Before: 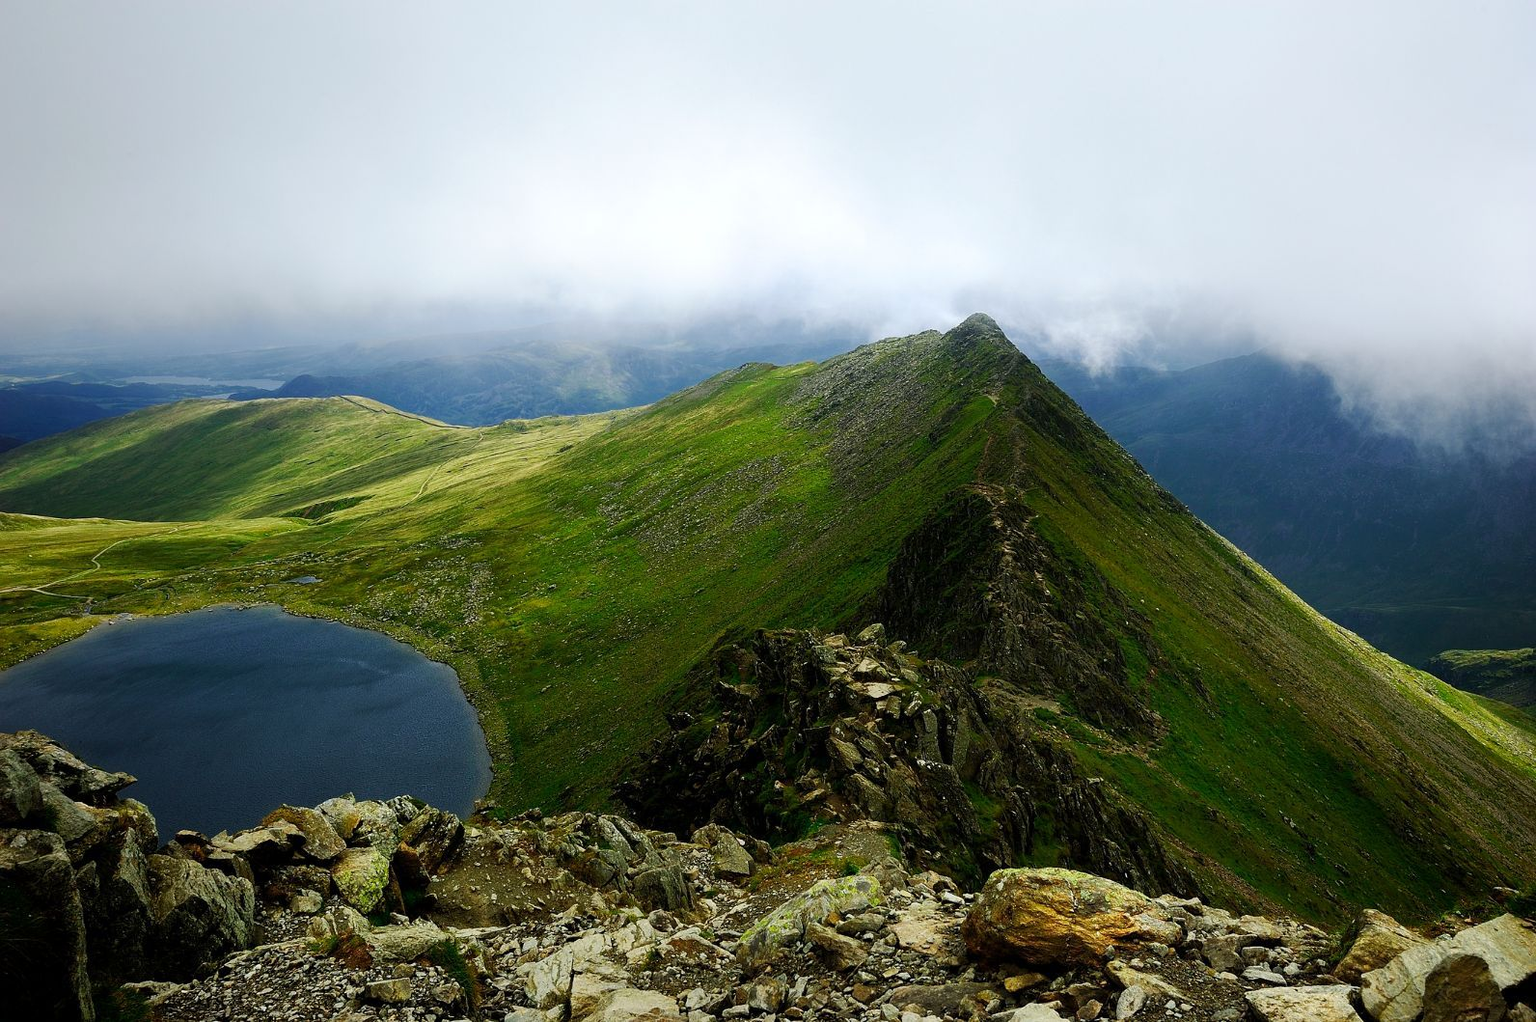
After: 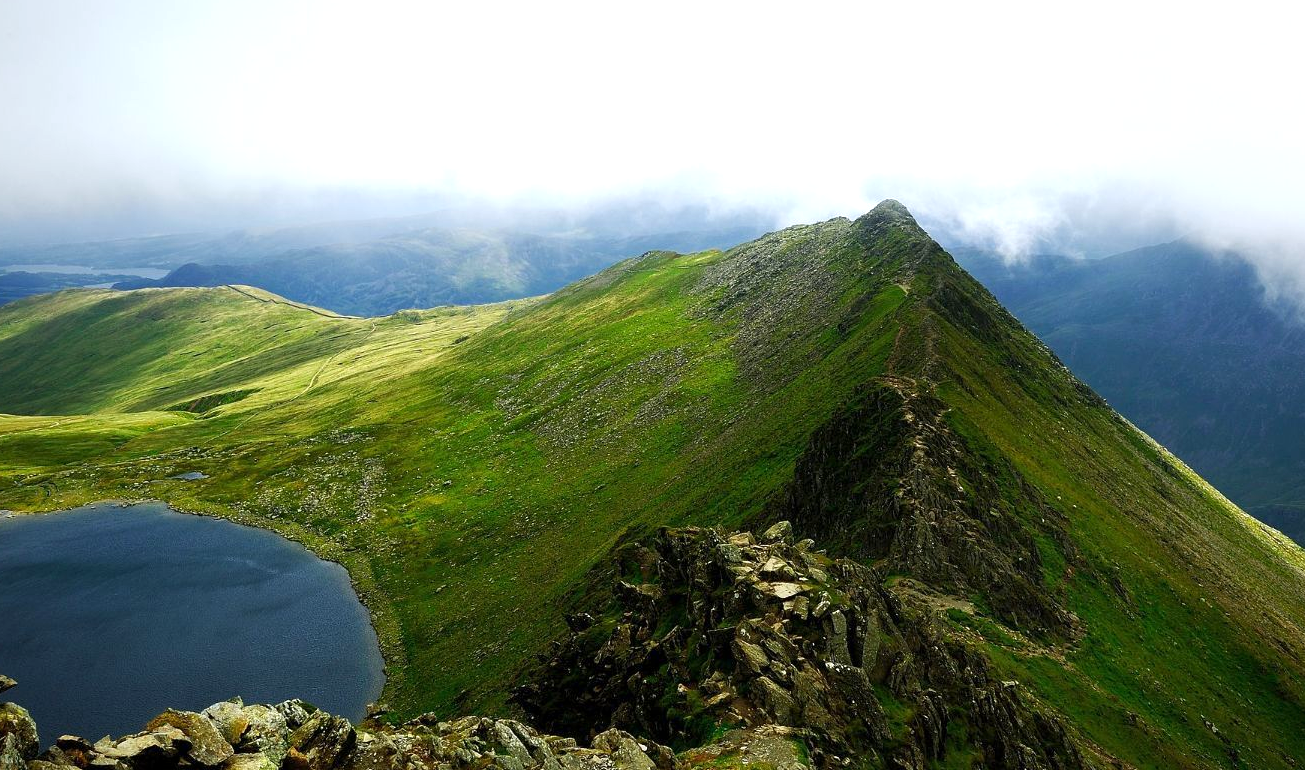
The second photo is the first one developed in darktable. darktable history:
crop: left 7.856%, top 11.836%, right 10.12%, bottom 15.387%
exposure: exposure 0.496 EV, compensate highlight preservation false
